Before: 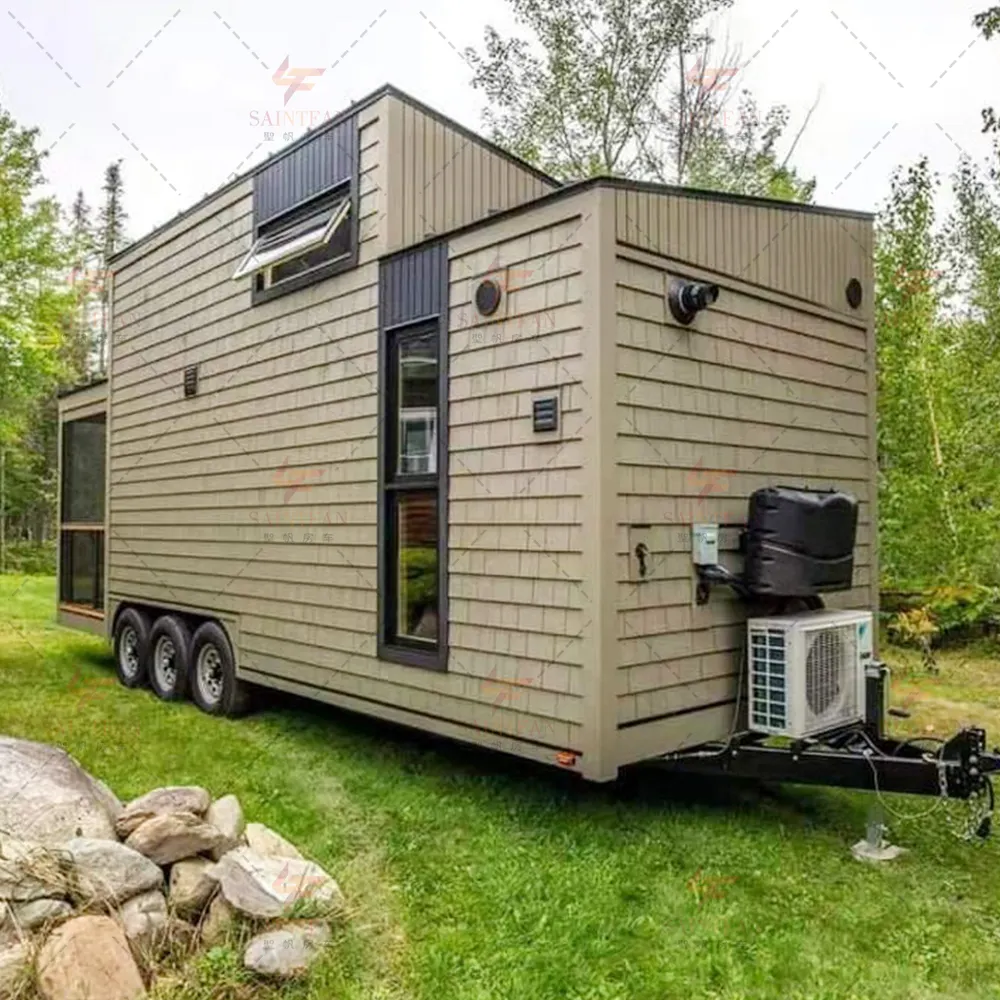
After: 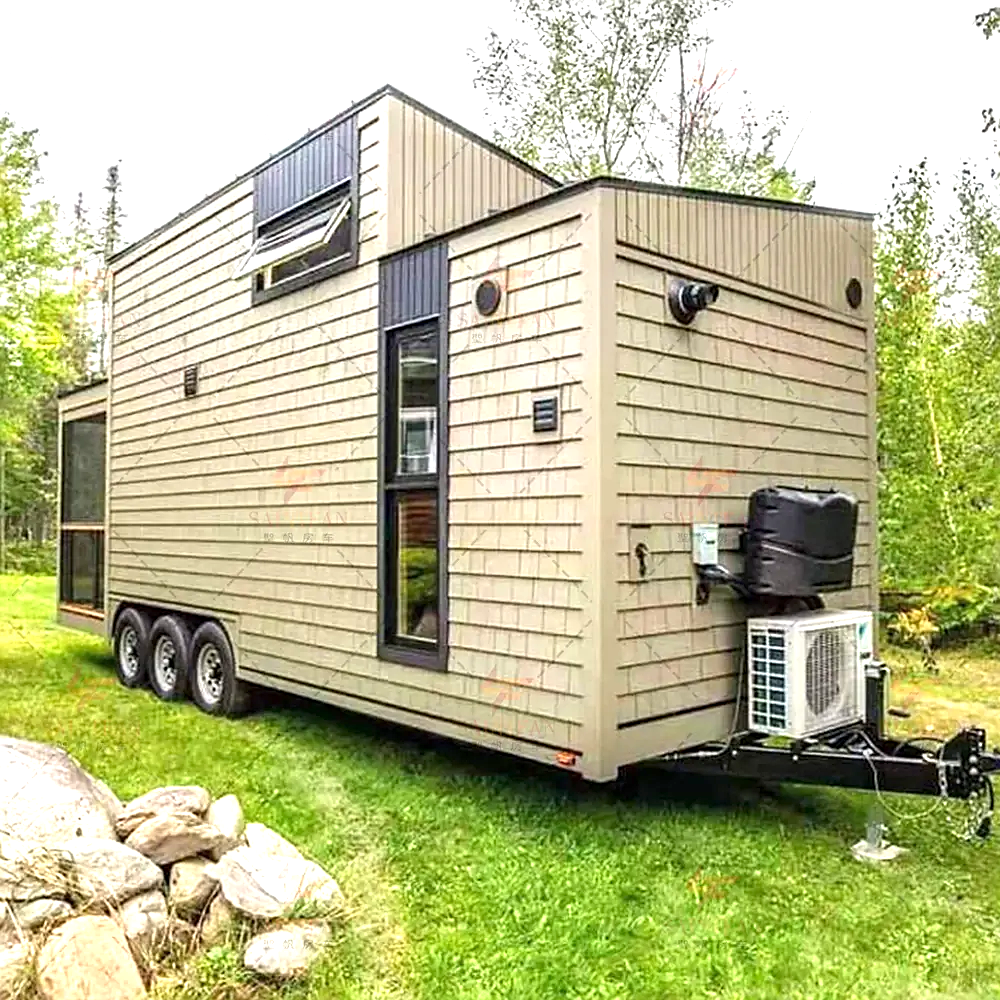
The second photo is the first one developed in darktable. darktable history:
sharpen: on, module defaults
exposure: exposure 1 EV, compensate highlight preservation false
